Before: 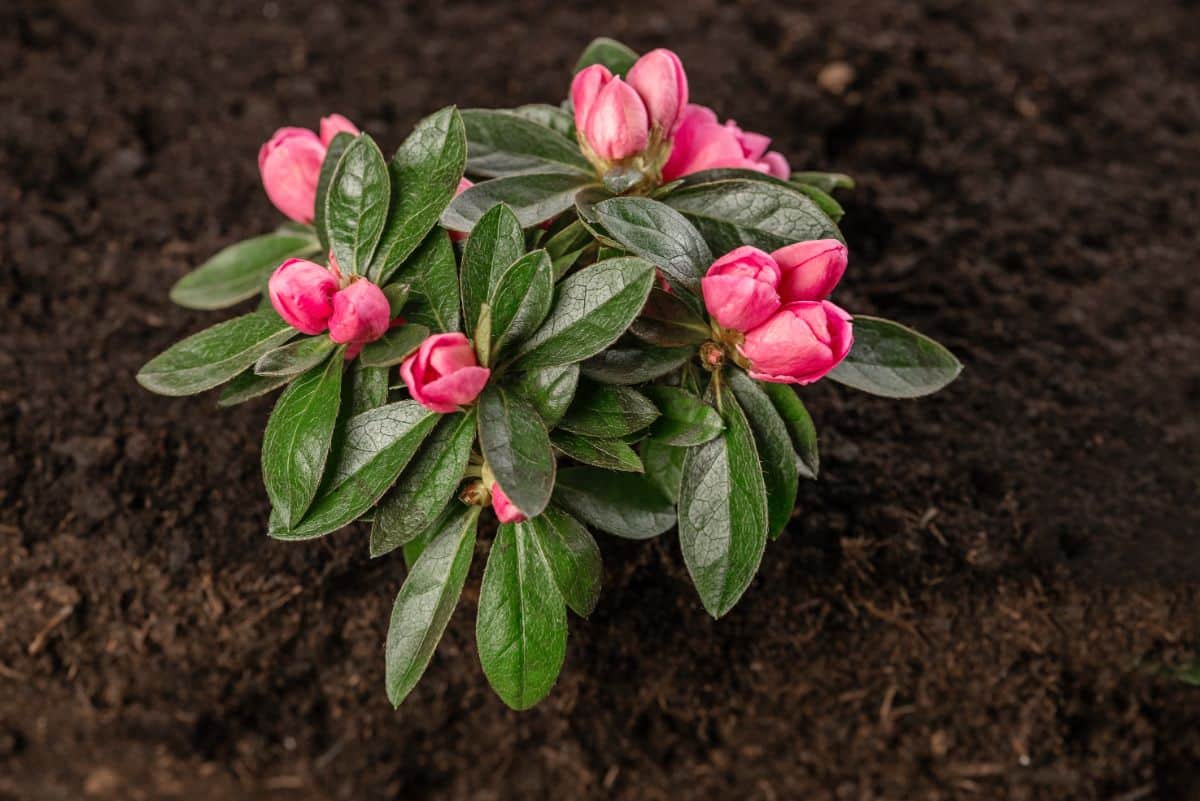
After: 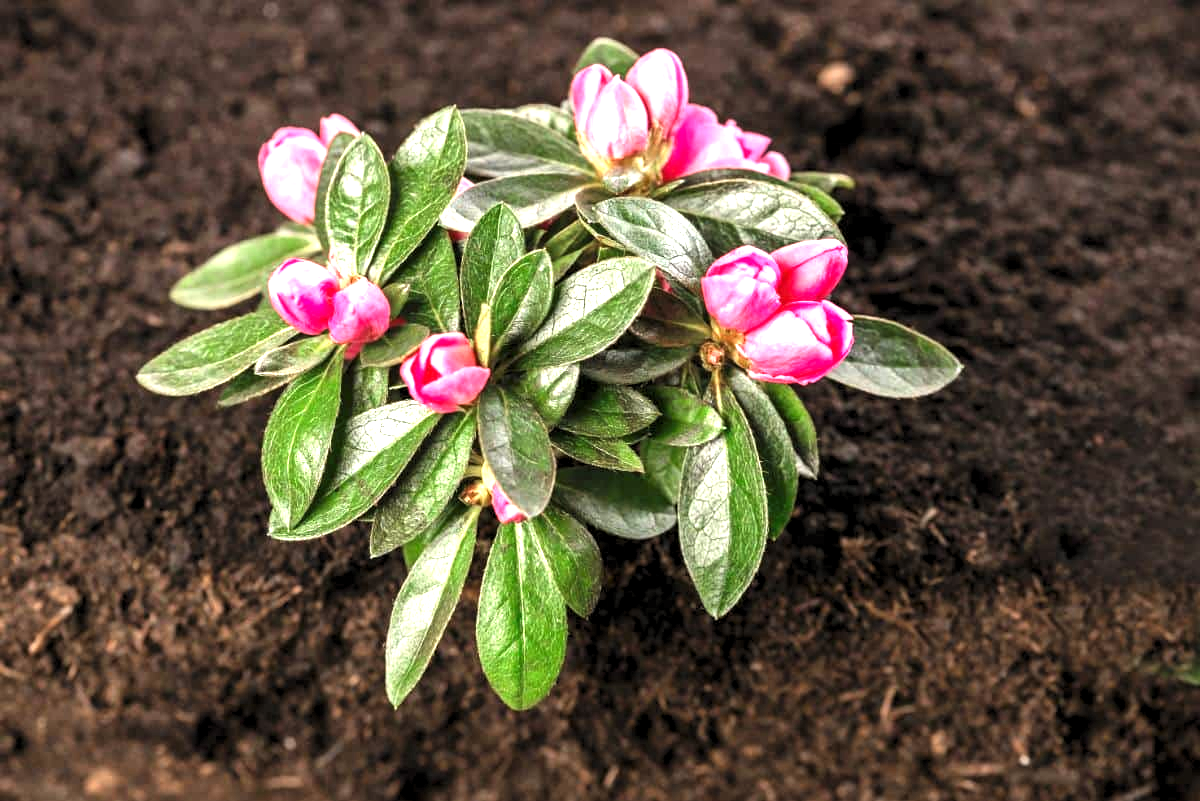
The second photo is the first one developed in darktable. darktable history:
exposure: black level correction 0, exposure 1.52 EV, compensate exposure bias true, compensate highlight preservation false
levels: levels [0.062, 0.494, 0.925]
